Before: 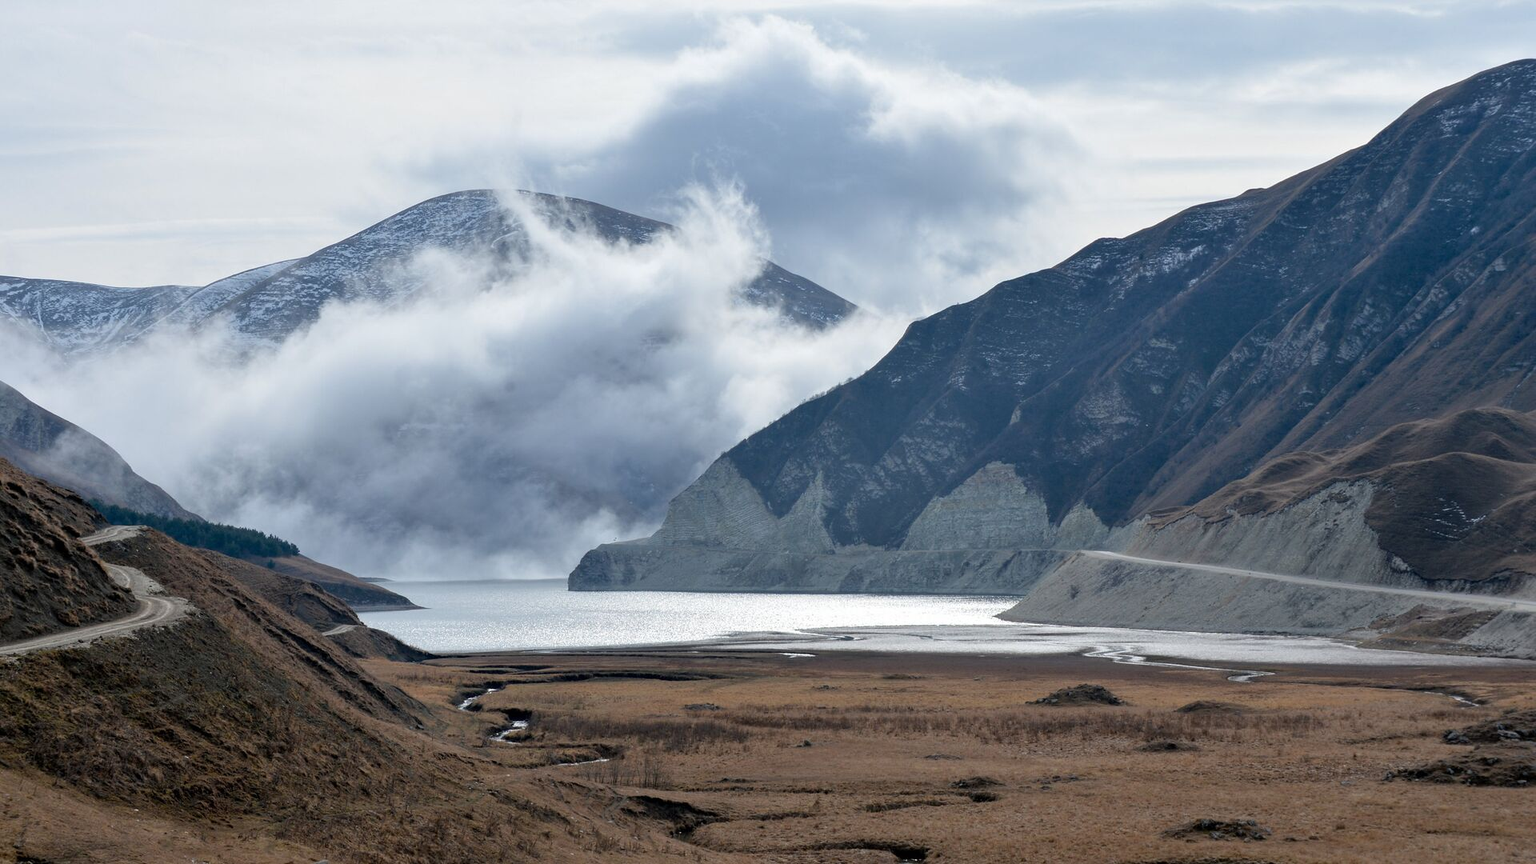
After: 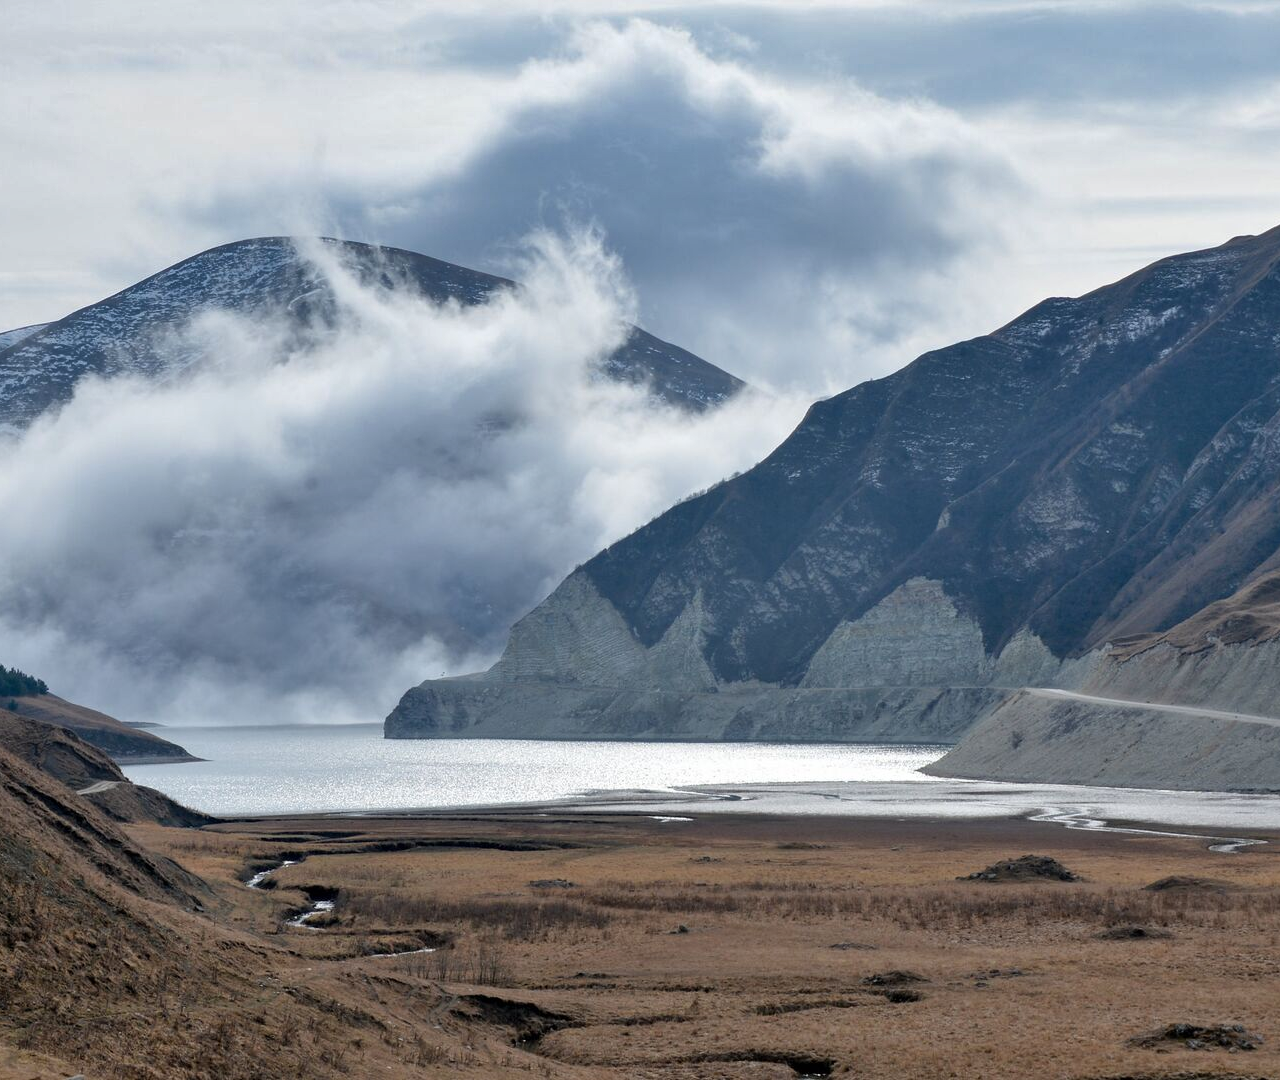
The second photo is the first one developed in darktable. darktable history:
crop: left 17.003%, right 16.315%
shadows and highlights: highlights color adjustment 89.83%, low approximation 0.01, soften with gaussian
